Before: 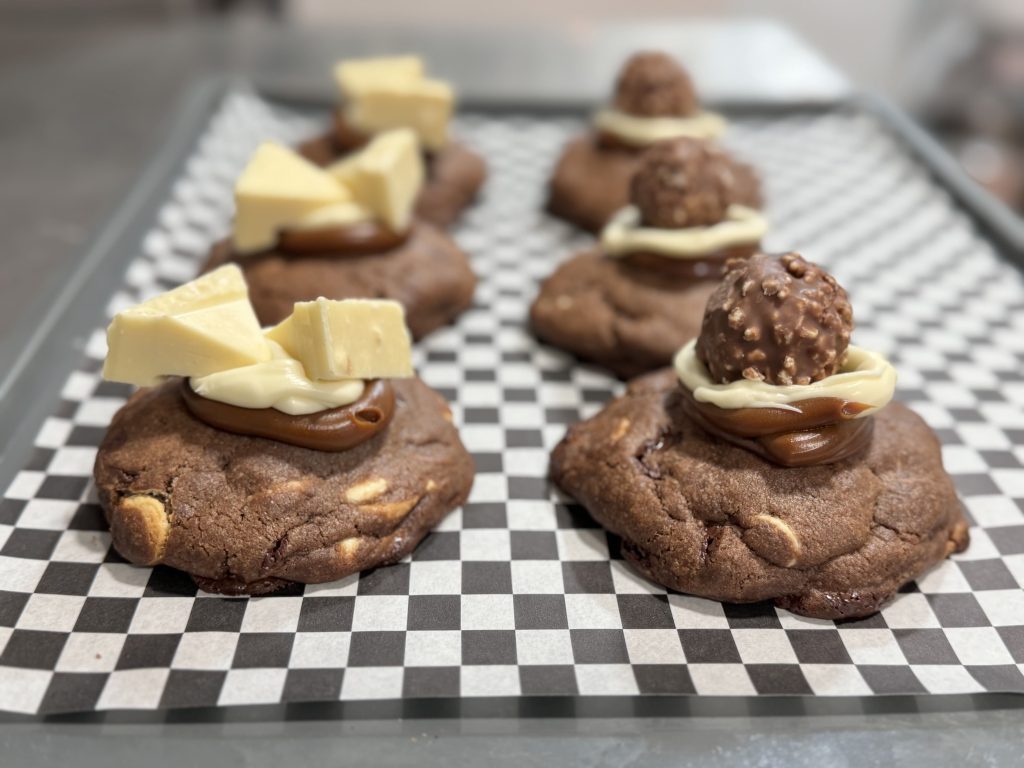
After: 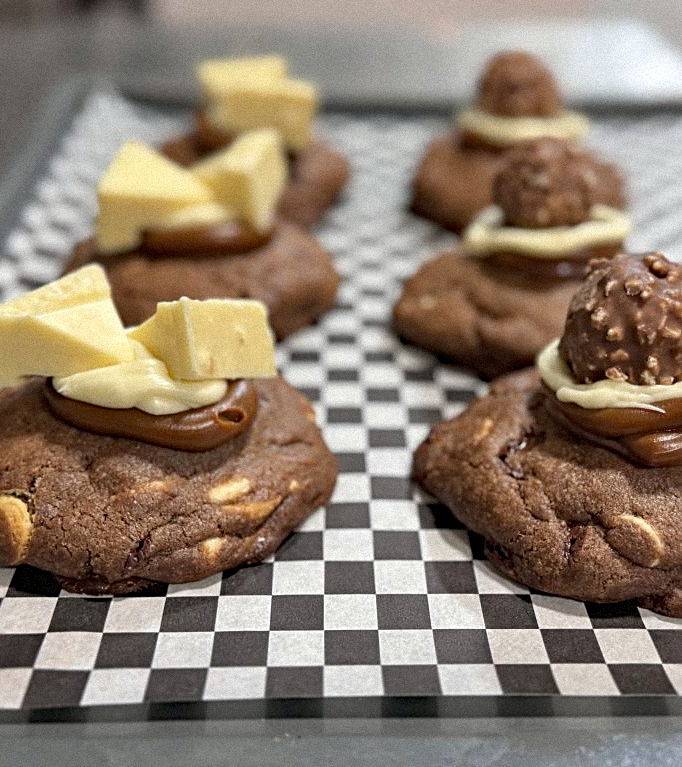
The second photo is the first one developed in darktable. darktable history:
crop and rotate: left 13.409%, right 19.924%
grain: mid-tones bias 0%
haze removal: strength 0.29, distance 0.25, compatibility mode true, adaptive false
sharpen: on, module defaults
